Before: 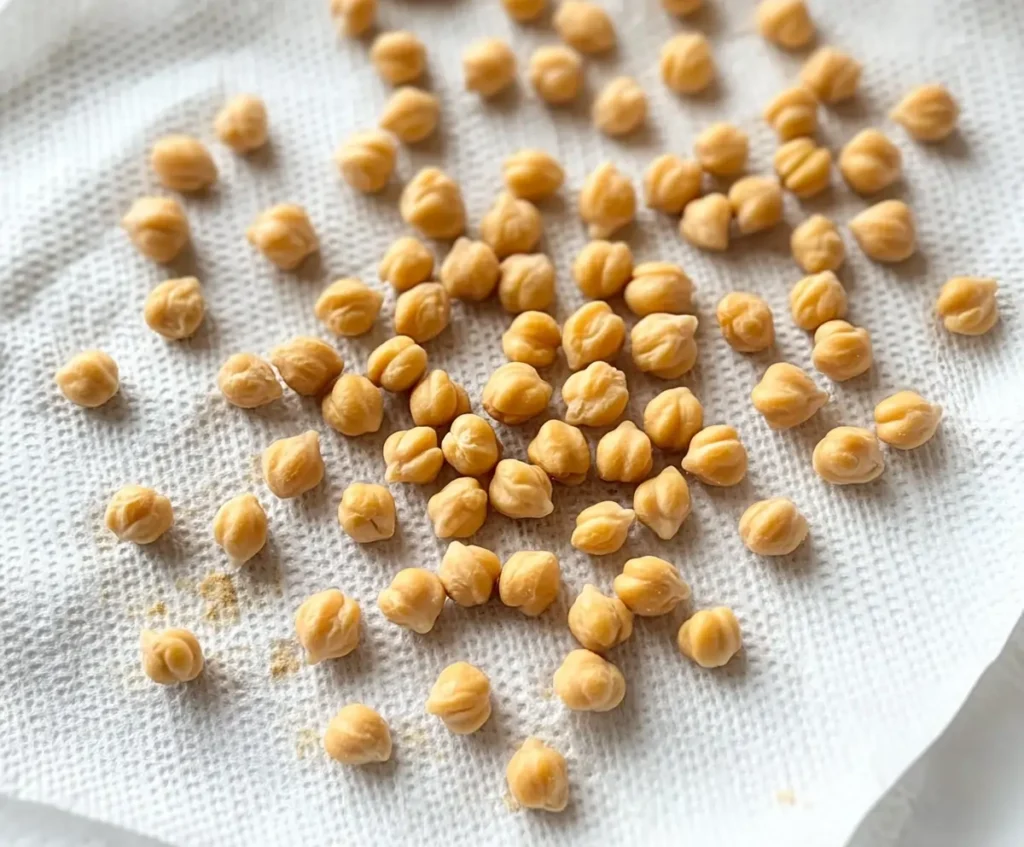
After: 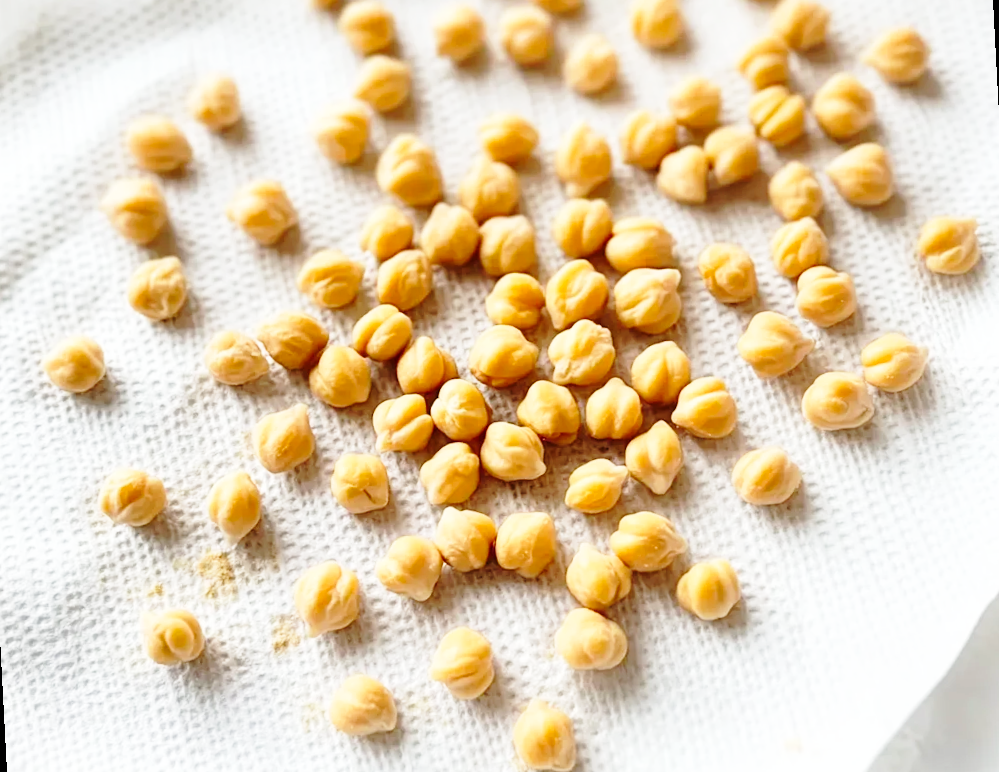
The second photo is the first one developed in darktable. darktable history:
rotate and perspective: rotation -3°, crop left 0.031, crop right 0.968, crop top 0.07, crop bottom 0.93
base curve: curves: ch0 [(0, 0) (0.028, 0.03) (0.121, 0.232) (0.46, 0.748) (0.859, 0.968) (1, 1)], preserve colors none
